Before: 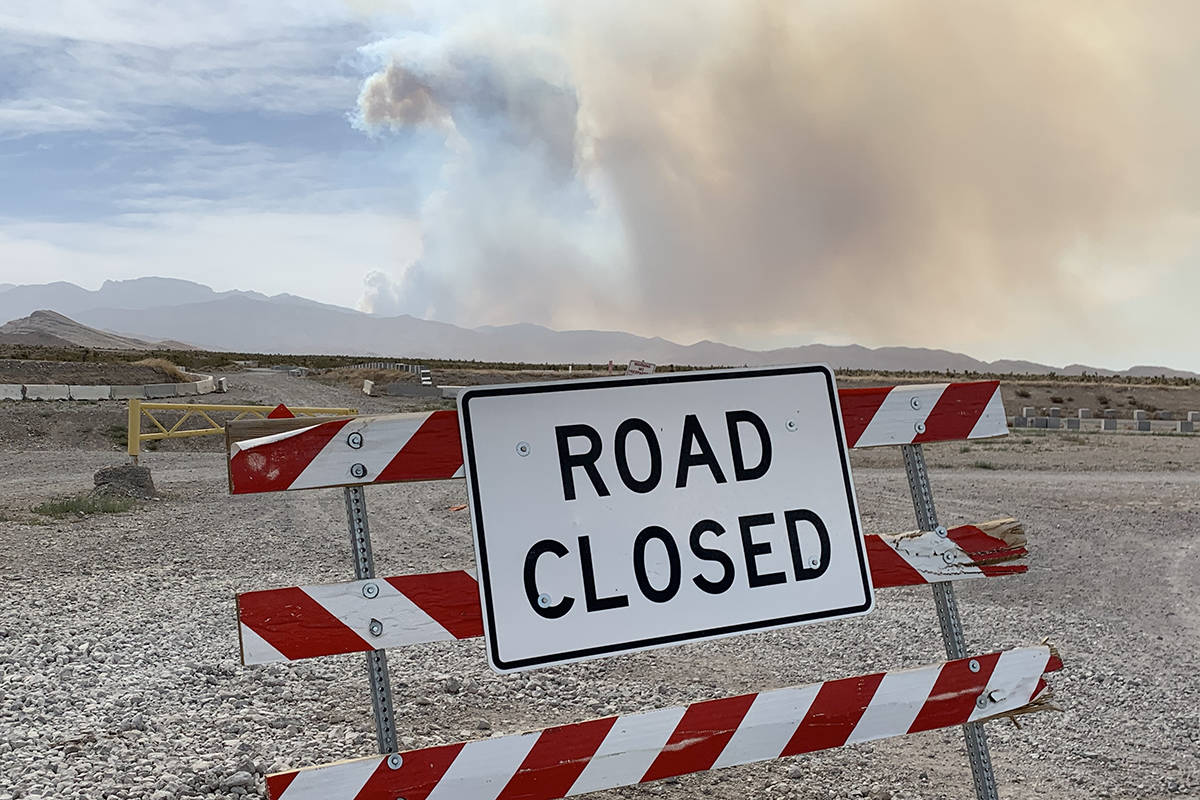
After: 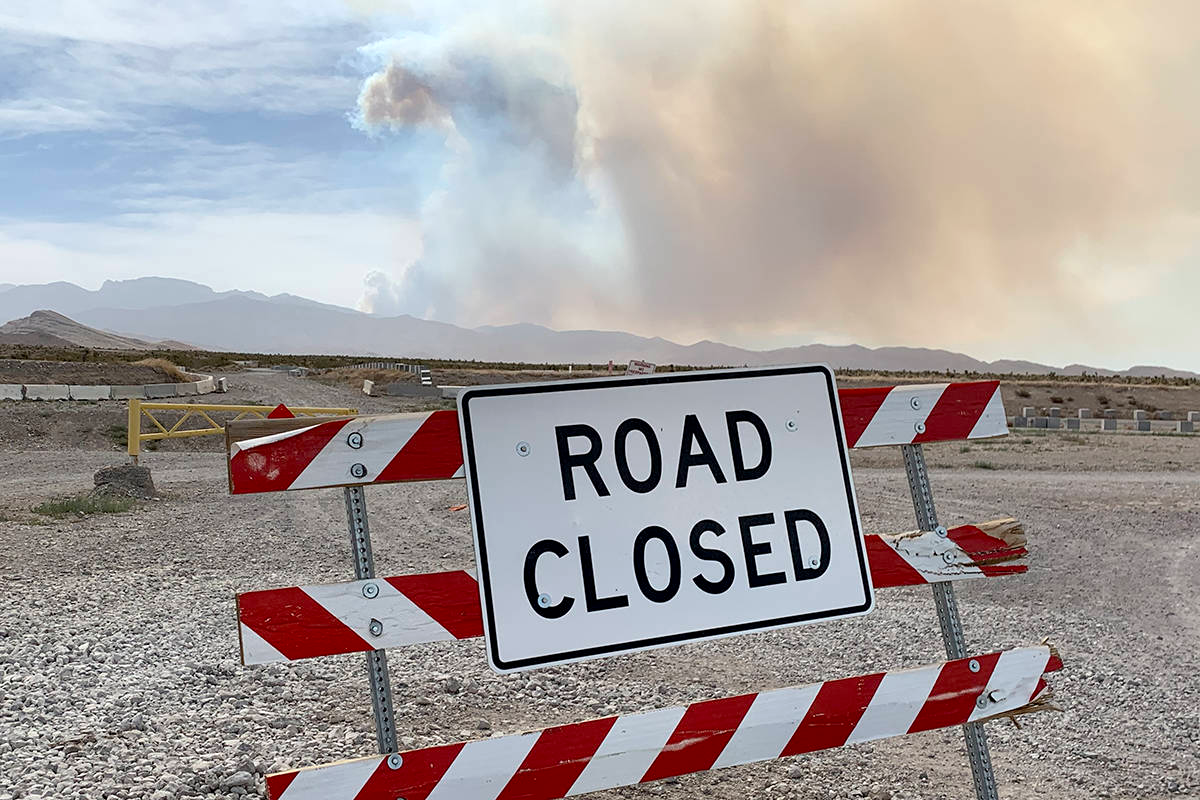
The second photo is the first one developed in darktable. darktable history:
exposure: black level correction 0.002, exposure 0.148 EV, compensate highlight preservation false
